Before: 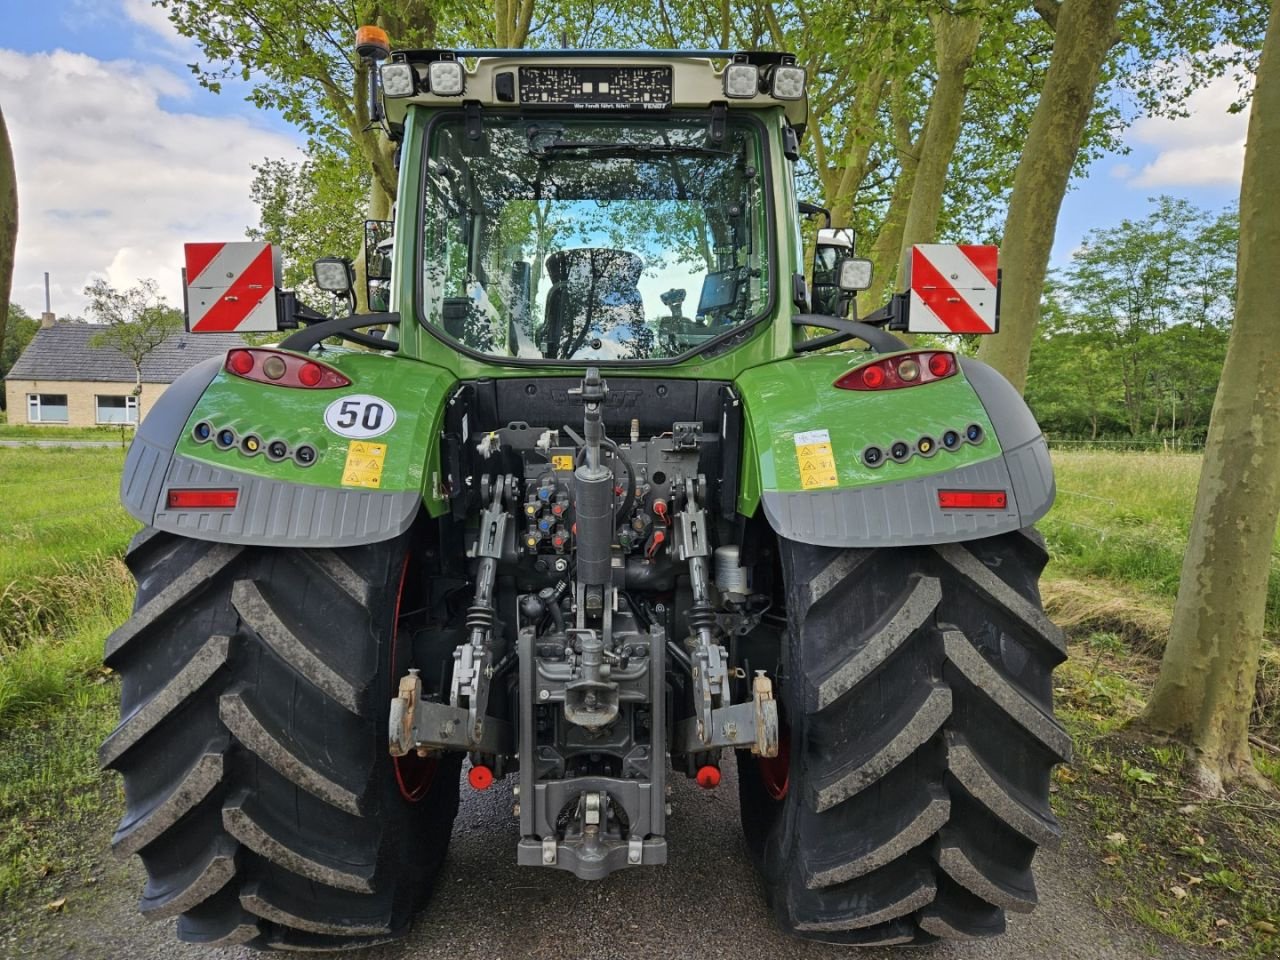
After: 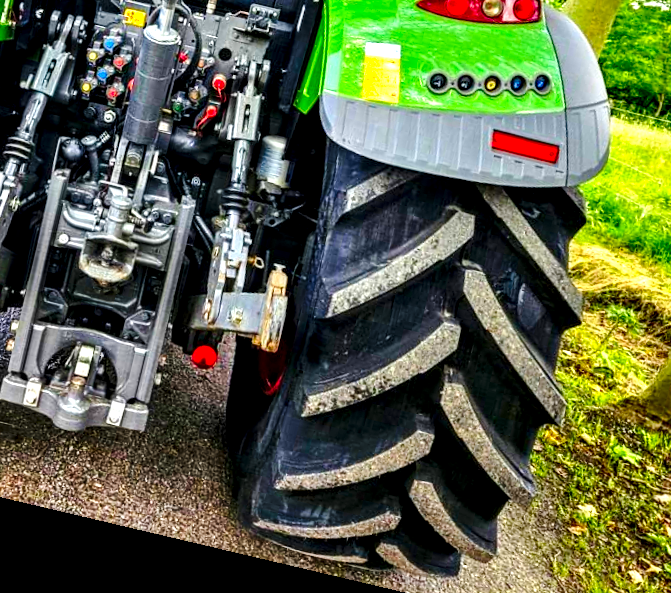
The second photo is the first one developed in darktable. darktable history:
base curve: curves: ch0 [(0, 0) (0.028, 0.03) (0.121, 0.232) (0.46, 0.748) (0.859, 0.968) (1, 1)], preserve colors none
color correction: saturation 2.15
local contrast: detail 203%
crop: left 35.976%, top 45.819%, right 18.162%, bottom 5.807%
rotate and perspective: rotation 13.27°, automatic cropping off
